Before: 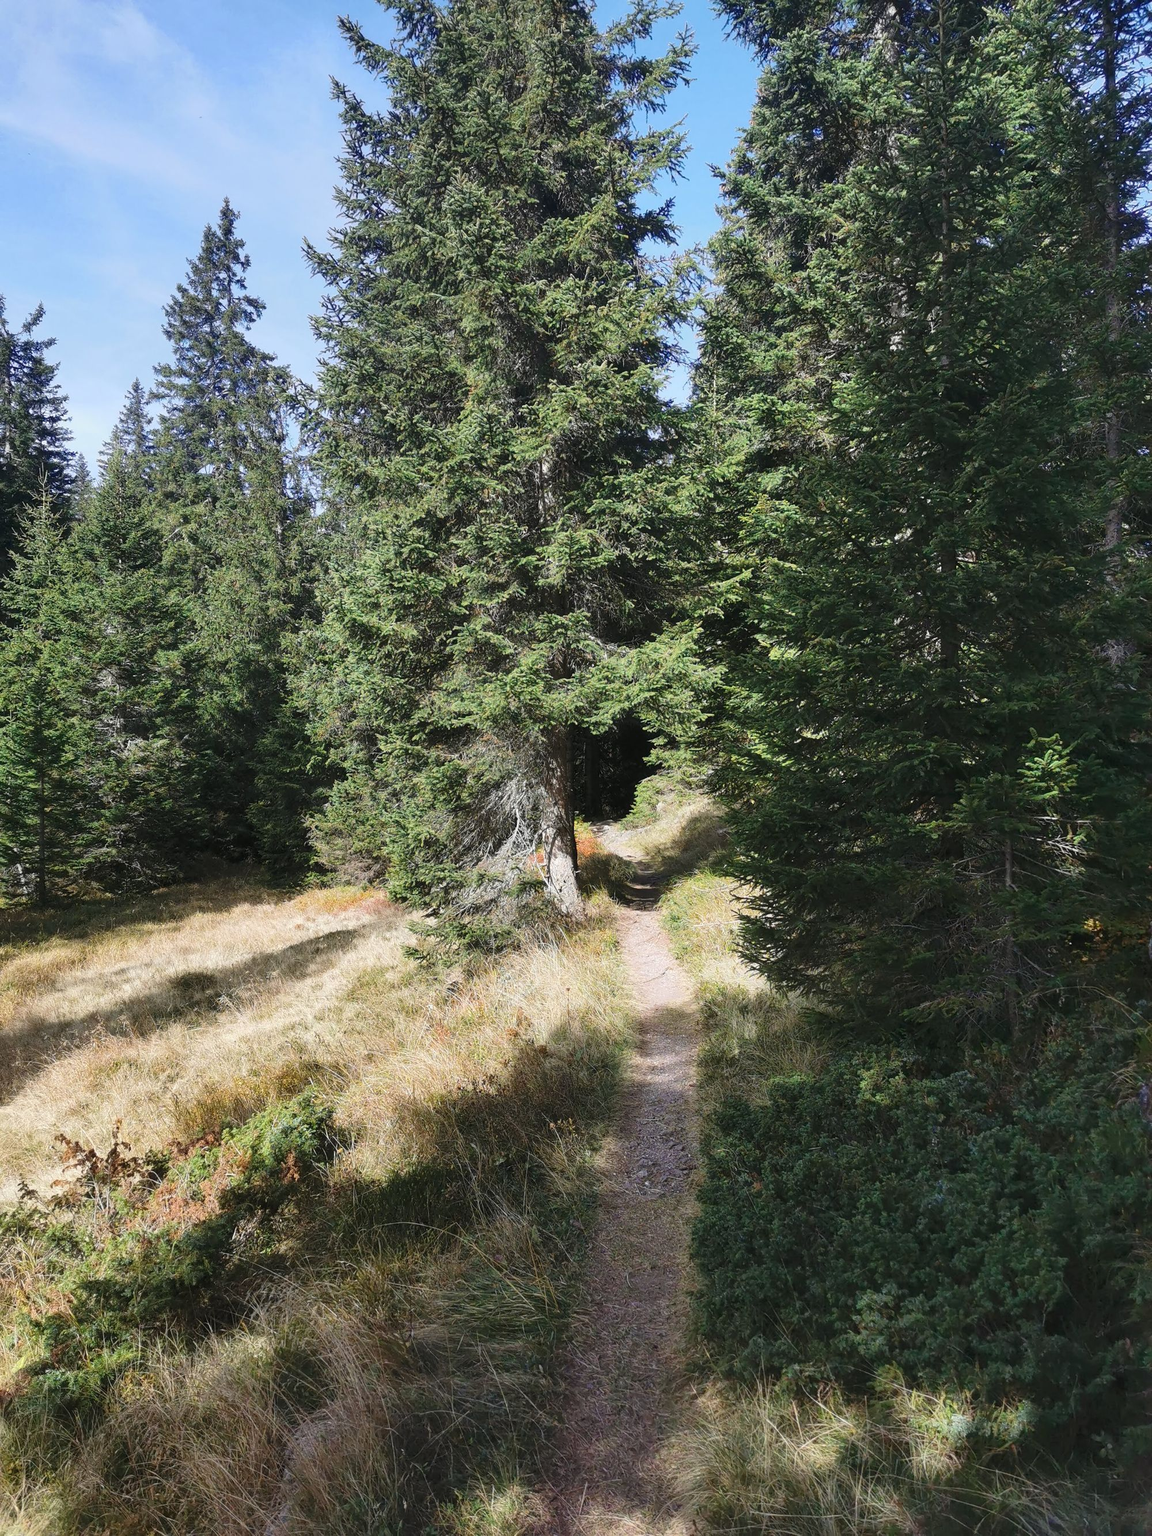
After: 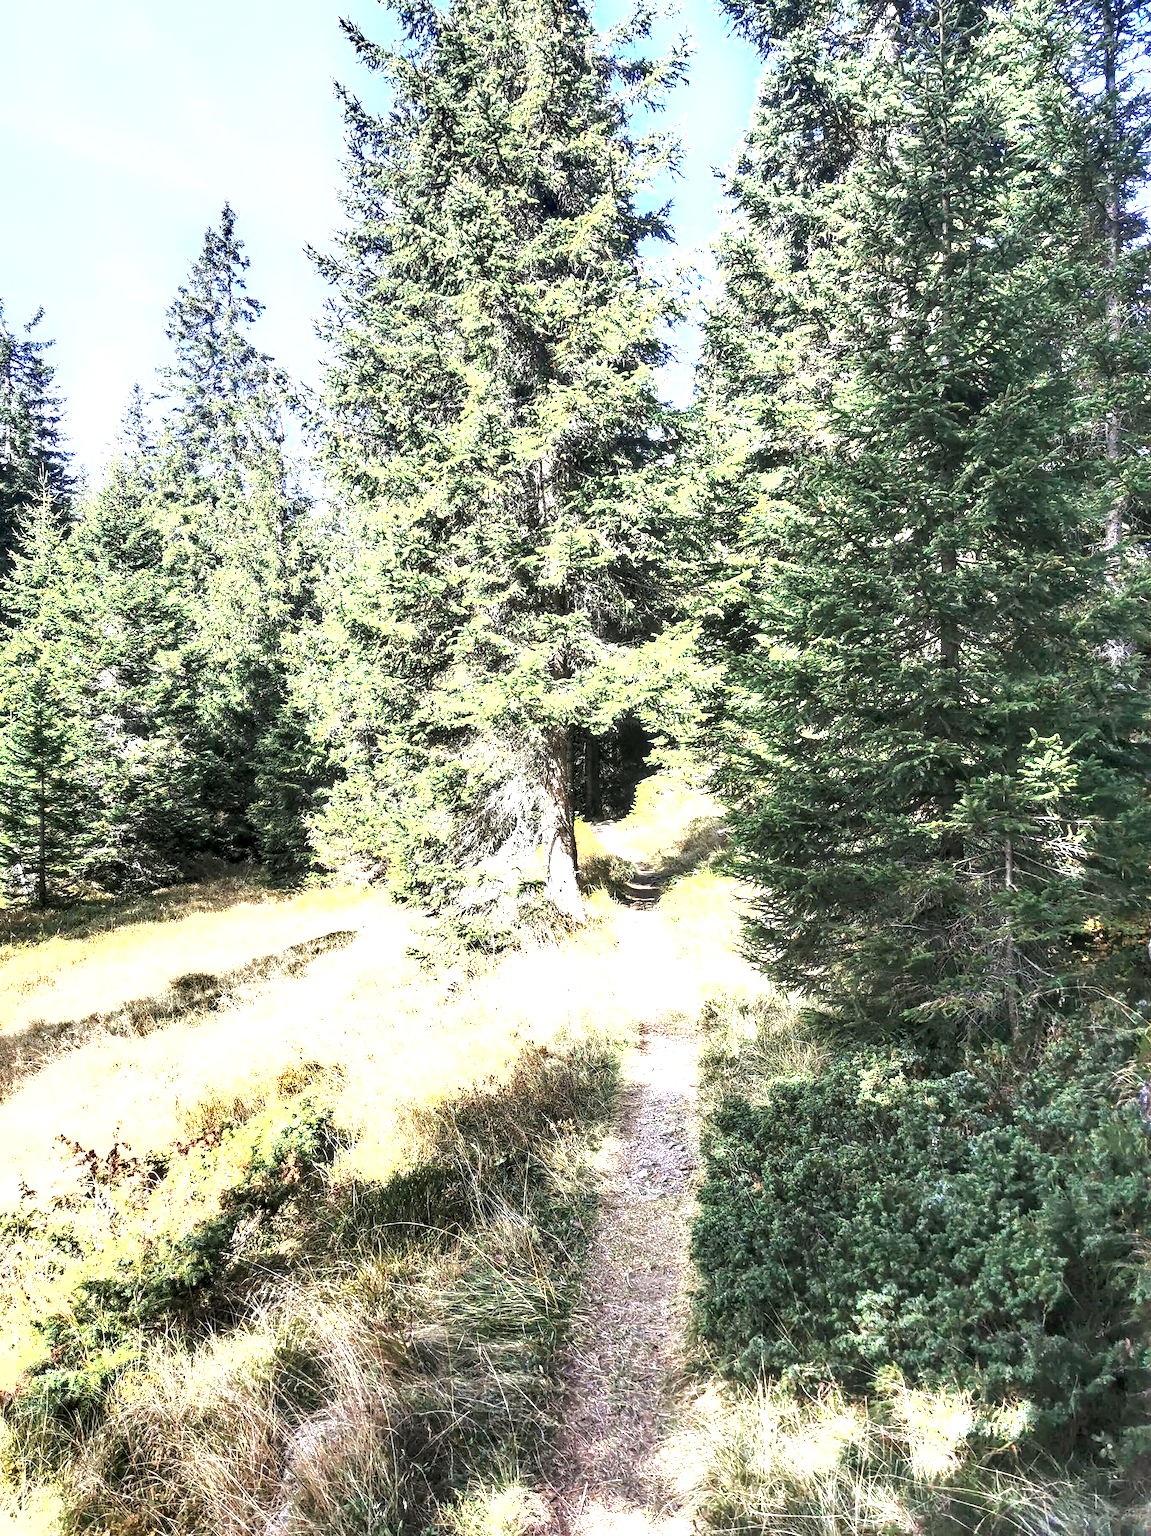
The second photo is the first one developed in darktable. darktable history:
local contrast: highlights 80%, shadows 57%, detail 175%, midtone range 0.608
exposure: exposure 1.996 EV, compensate highlight preservation false
shadows and highlights: radius 47.45, white point adjustment 6.45, compress 79.88%, soften with gaussian
